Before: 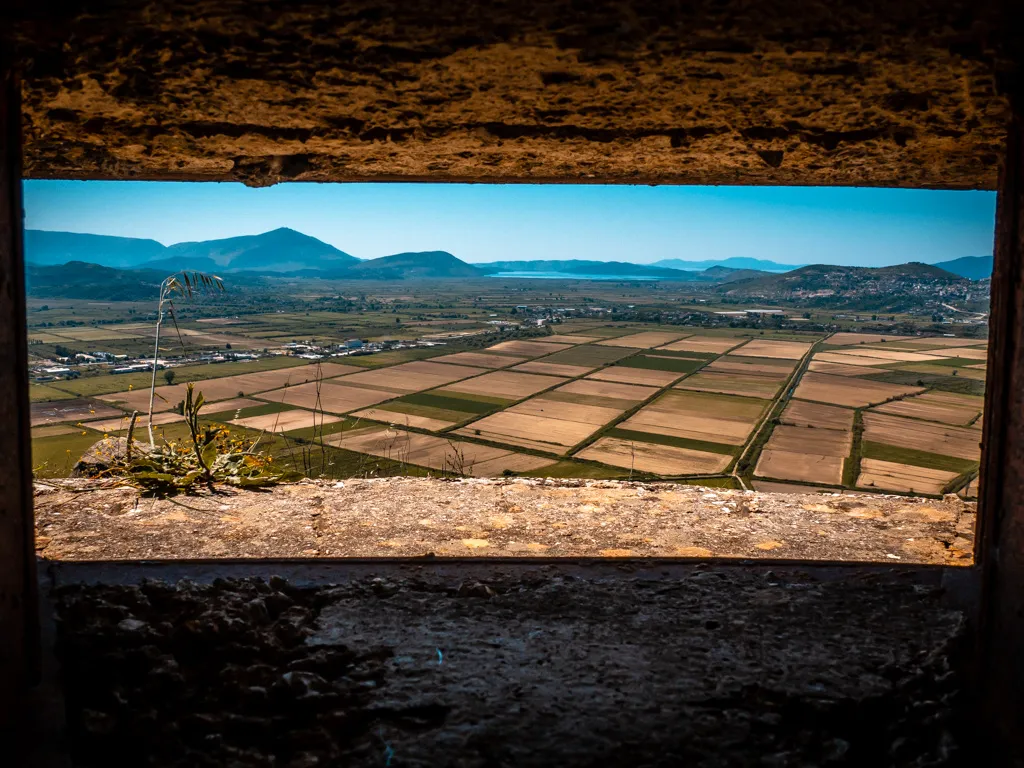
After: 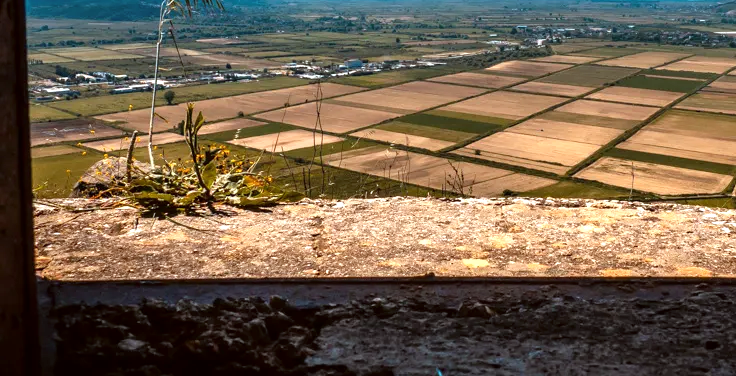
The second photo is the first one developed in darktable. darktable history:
exposure: exposure 0.504 EV, compensate exposure bias true, compensate highlight preservation false
color correction: highlights a* -2.75, highlights b* -2.27, shadows a* 2.47, shadows b* 2.76
crop: top 36.508%, right 28.05%, bottom 14.486%
